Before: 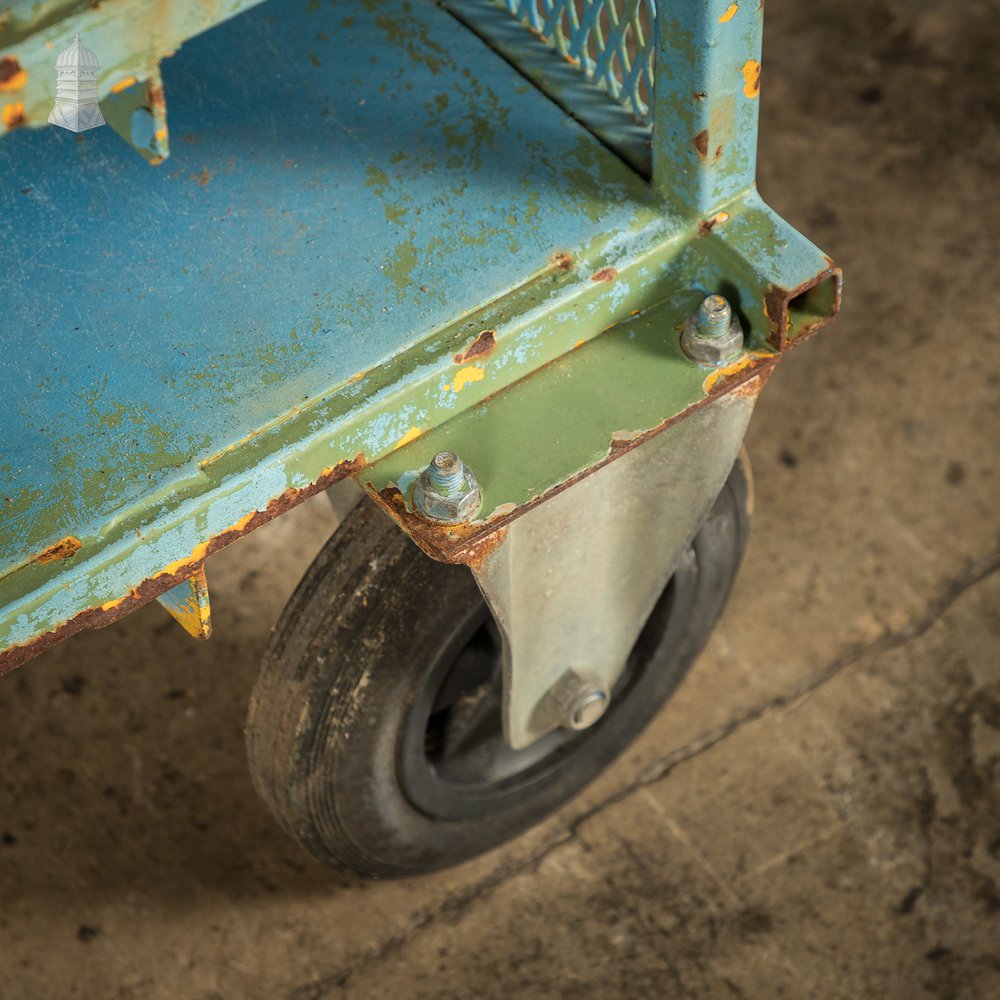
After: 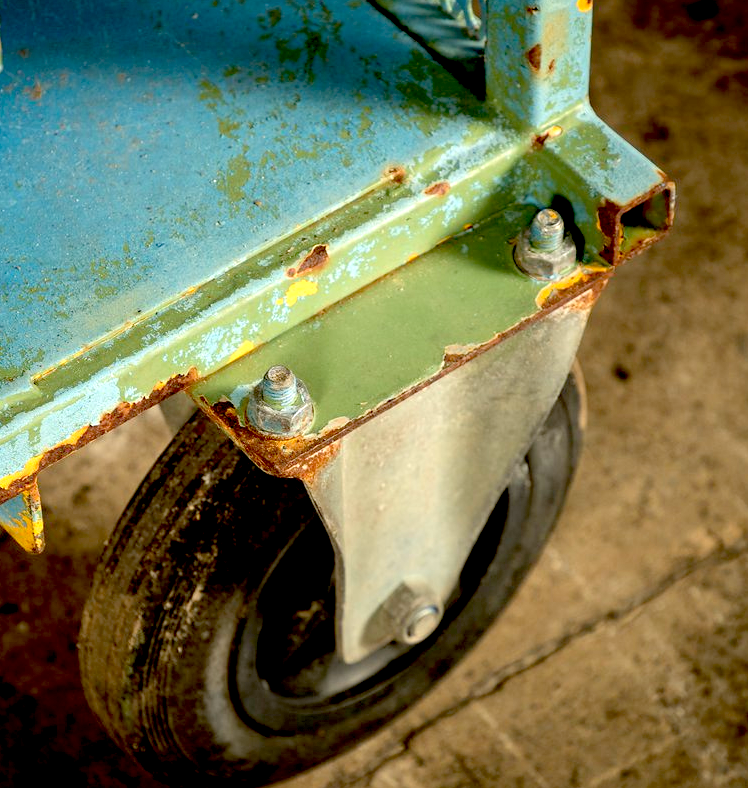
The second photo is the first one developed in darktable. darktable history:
crop: left 16.768%, top 8.653%, right 8.362%, bottom 12.485%
exposure: black level correction 0.04, exposure 0.5 EV, compensate highlight preservation false
white balance: red 1.009, blue 0.985
